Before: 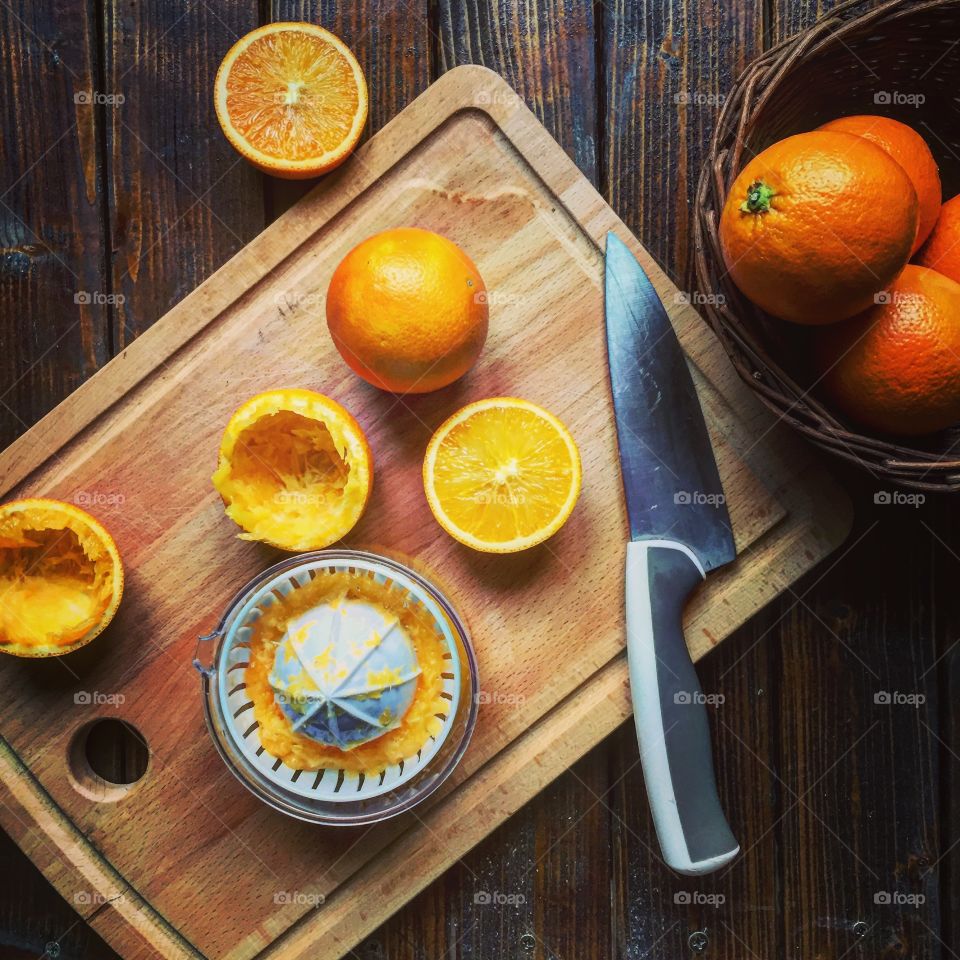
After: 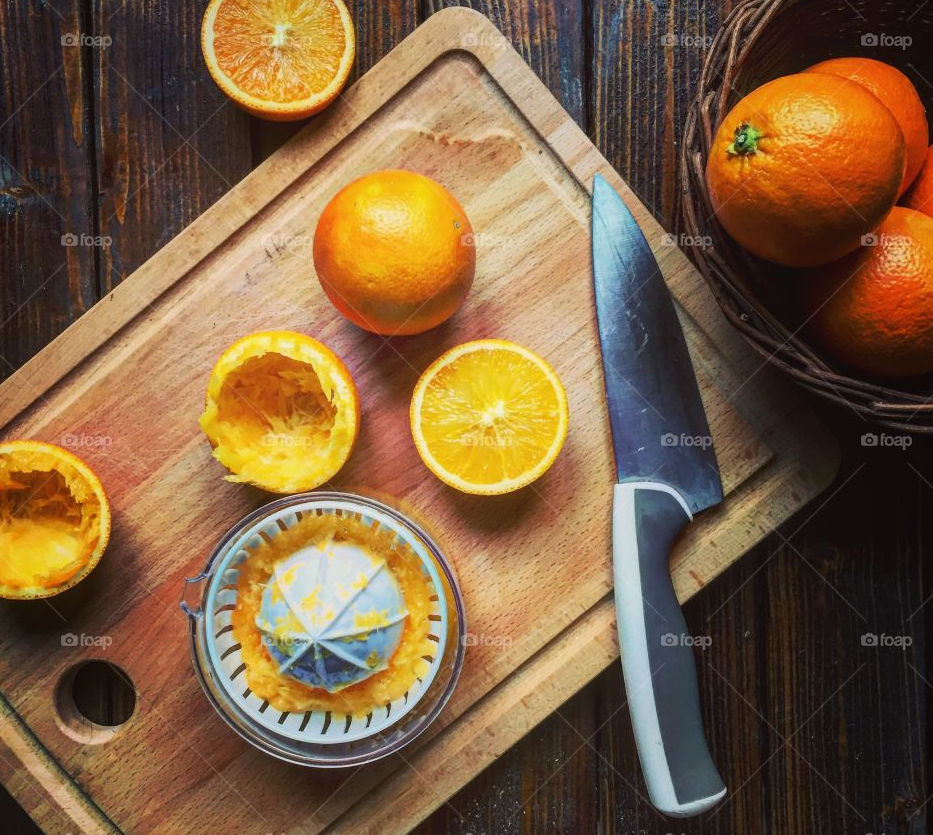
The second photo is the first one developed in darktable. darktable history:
crop: left 1.457%, top 6.1%, right 1.268%, bottom 6.921%
